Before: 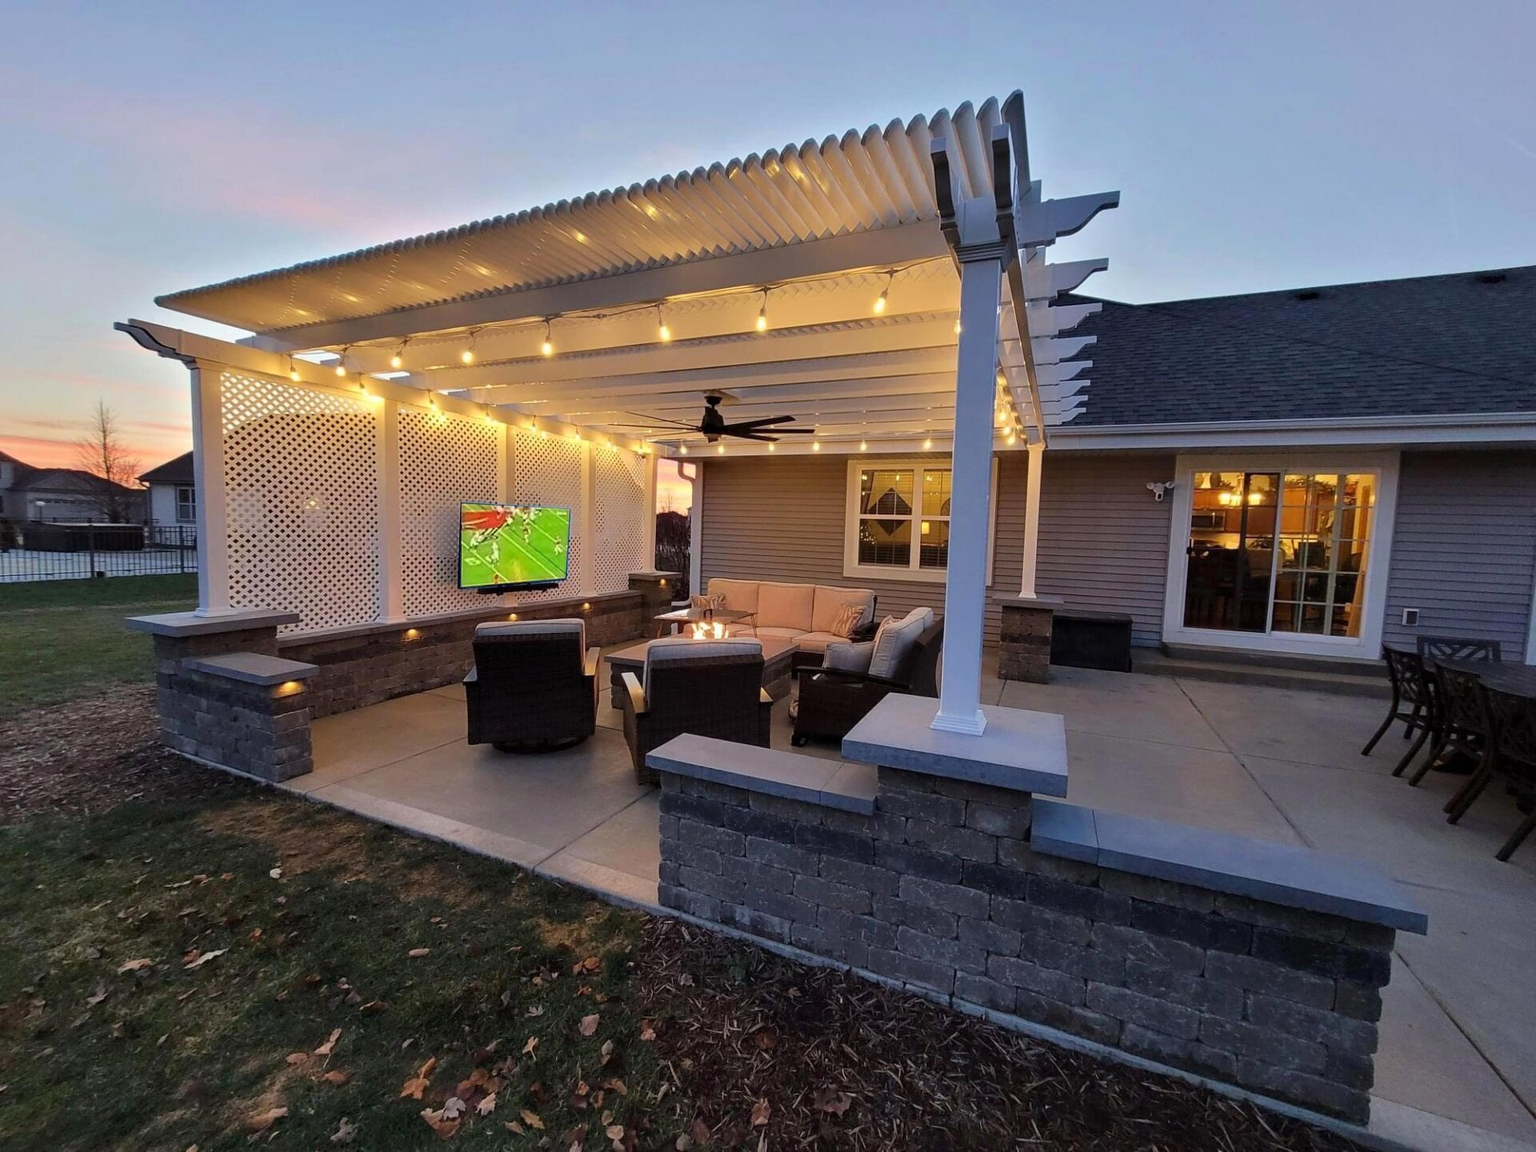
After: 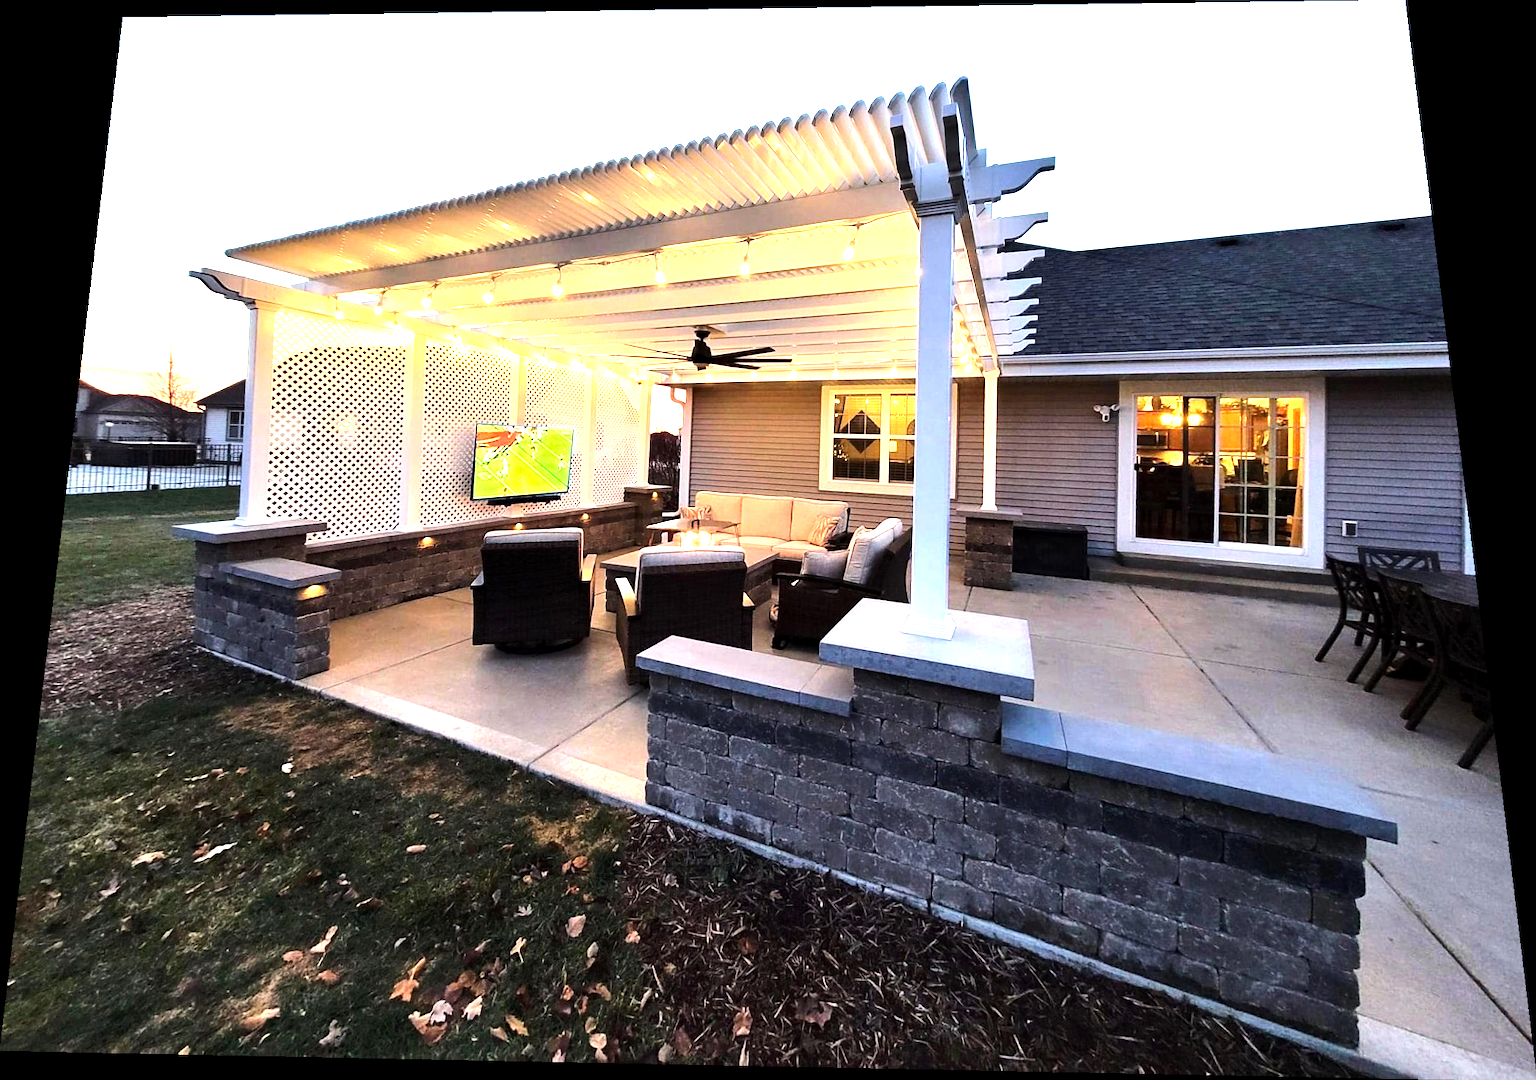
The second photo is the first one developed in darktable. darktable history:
exposure: black level correction 0.001, exposure 1.05 EV, compensate exposure bias true, compensate highlight preservation false
white balance: red 1.009, blue 0.985
rotate and perspective: rotation 0.128°, lens shift (vertical) -0.181, lens shift (horizontal) -0.044, shear 0.001, automatic cropping off
tone equalizer: -8 EV -1.08 EV, -7 EV -1.01 EV, -6 EV -0.867 EV, -5 EV -0.578 EV, -3 EV 0.578 EV, -2 EV 0.867 EV, -1 EV 1.01 EV, +0 EV 1.08 EV, edges refinement/feathering 500, mask exposure compensation -1.57 EV, preserve details no
